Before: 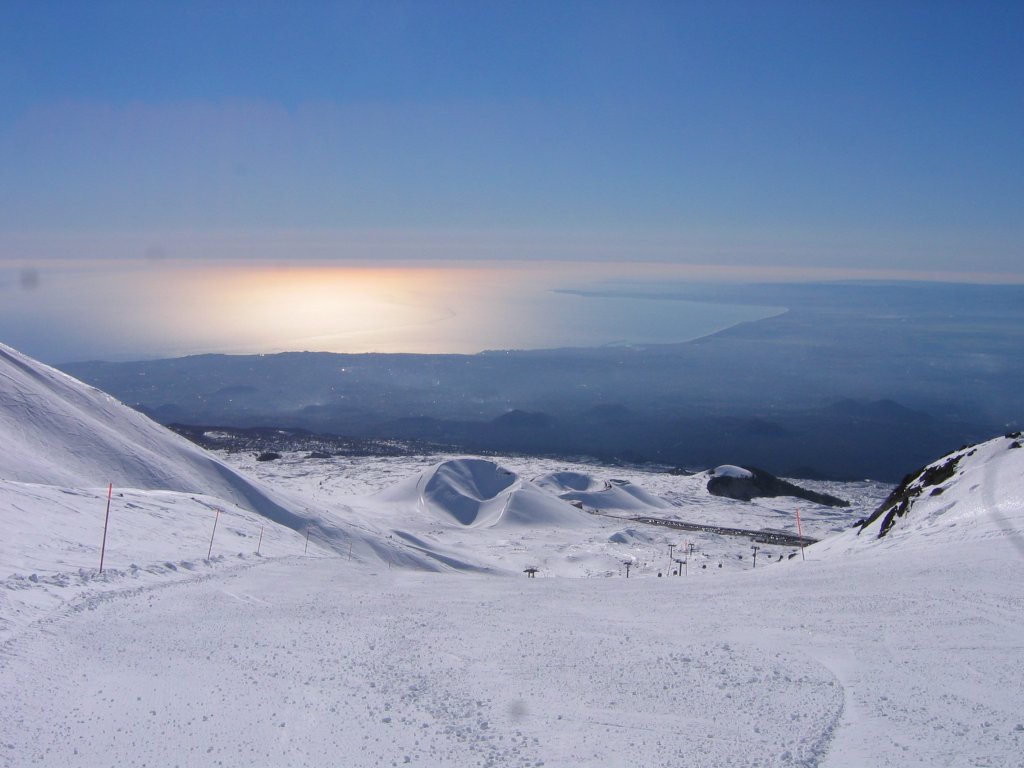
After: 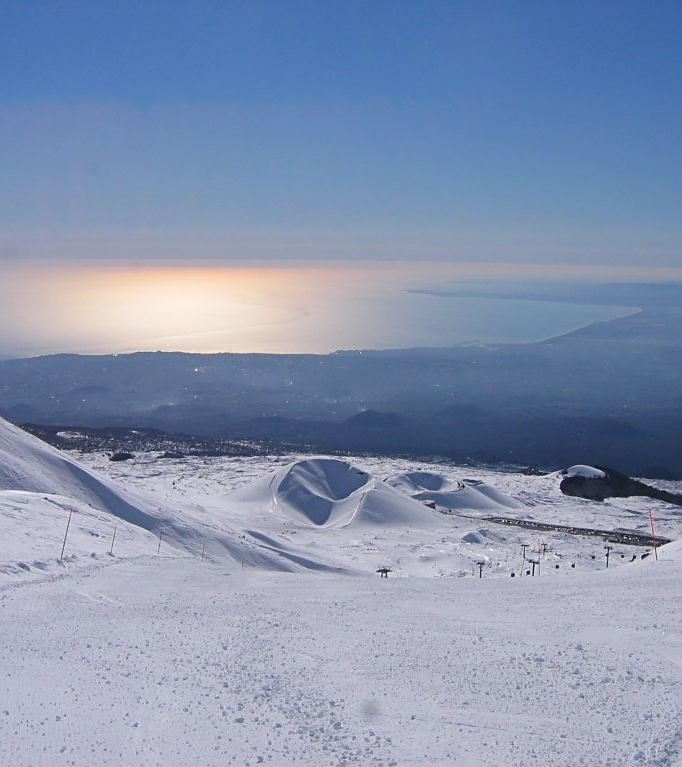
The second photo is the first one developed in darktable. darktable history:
crop and rotate: left 14.396%, right 18.979%
sharpen: on, module defaults
